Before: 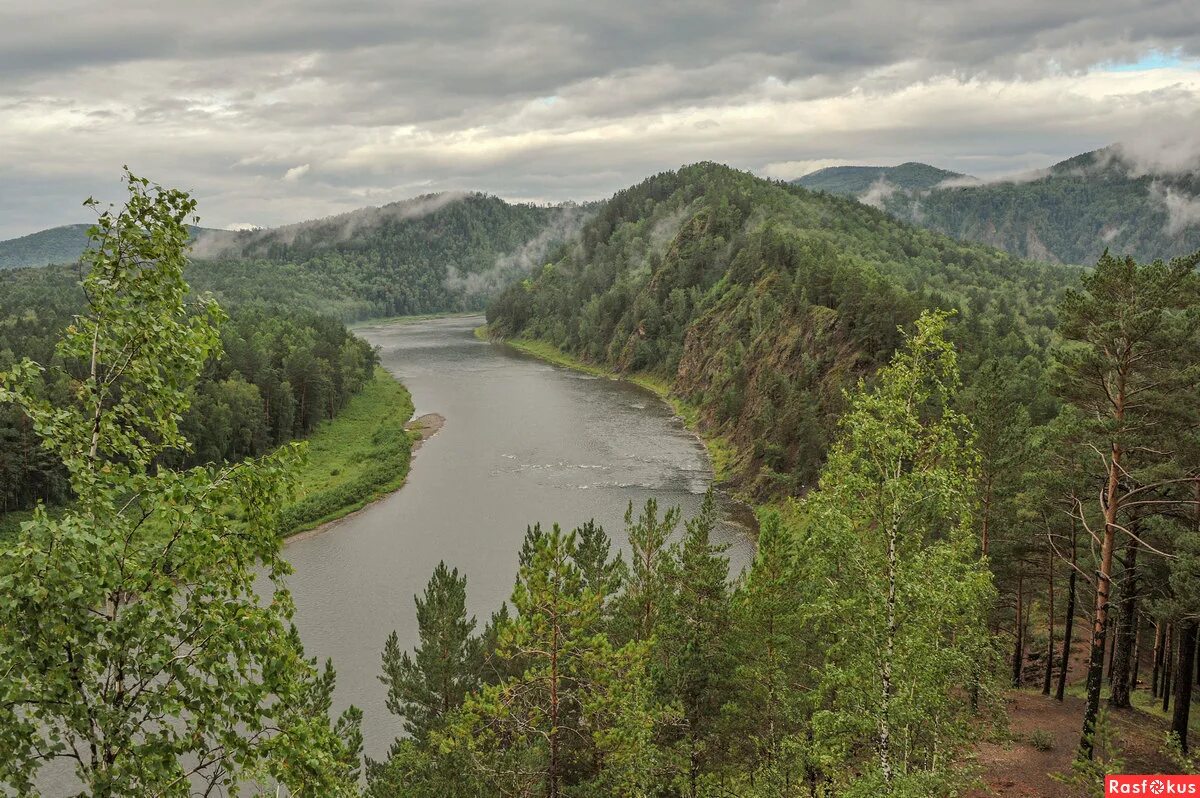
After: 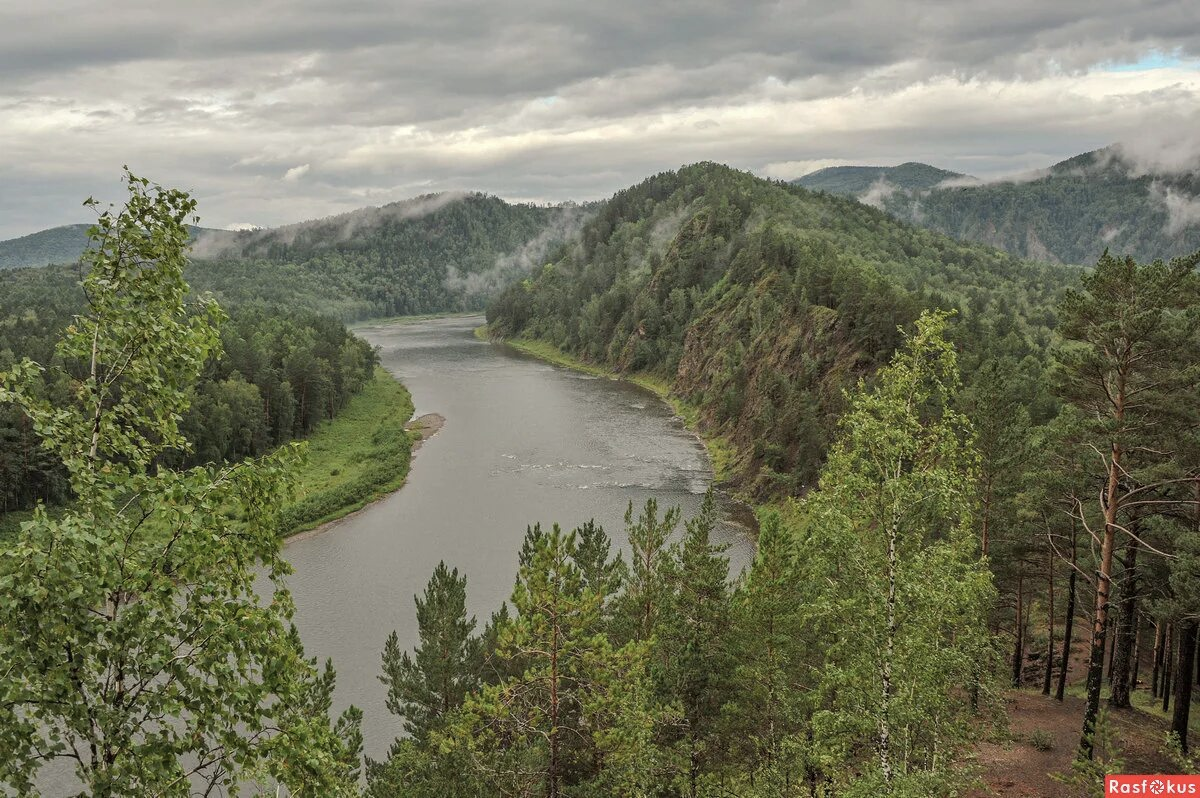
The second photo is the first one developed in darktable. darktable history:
color correction: highlights b* 0.034, saturation 0.841
